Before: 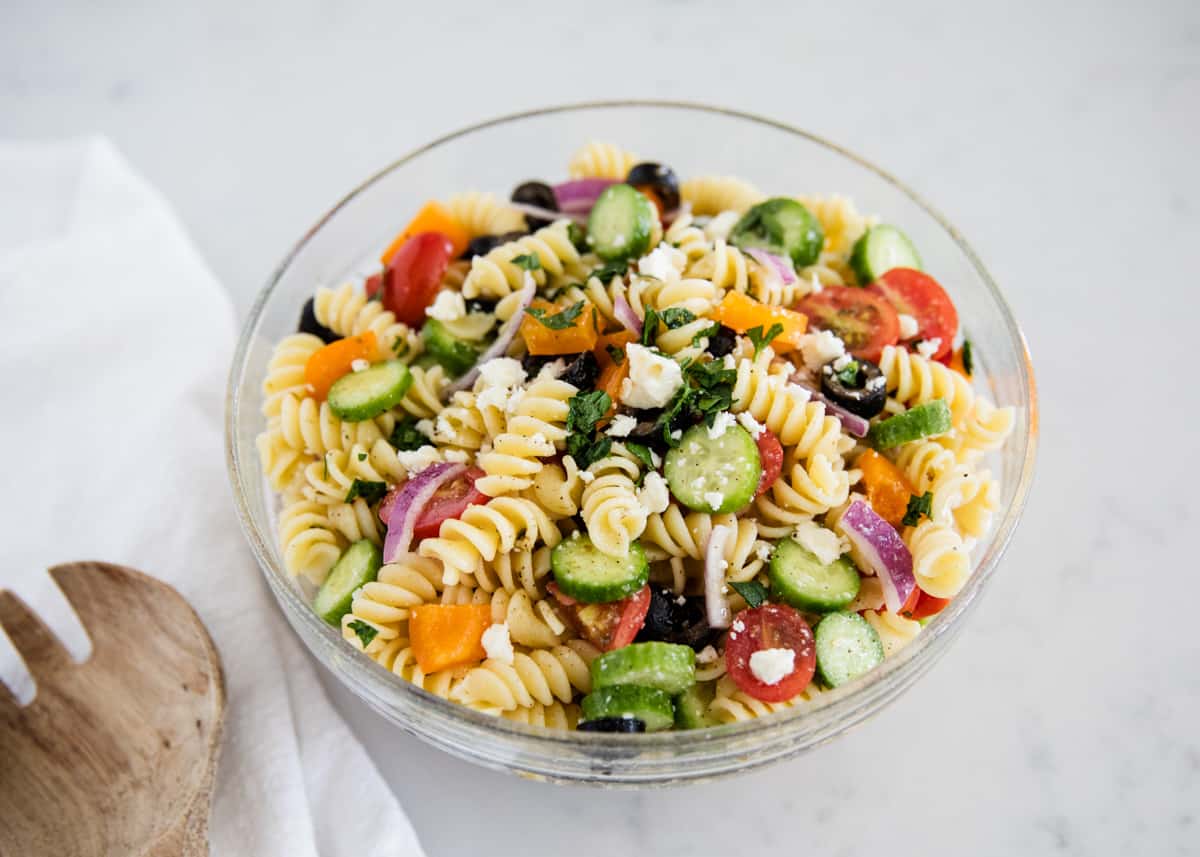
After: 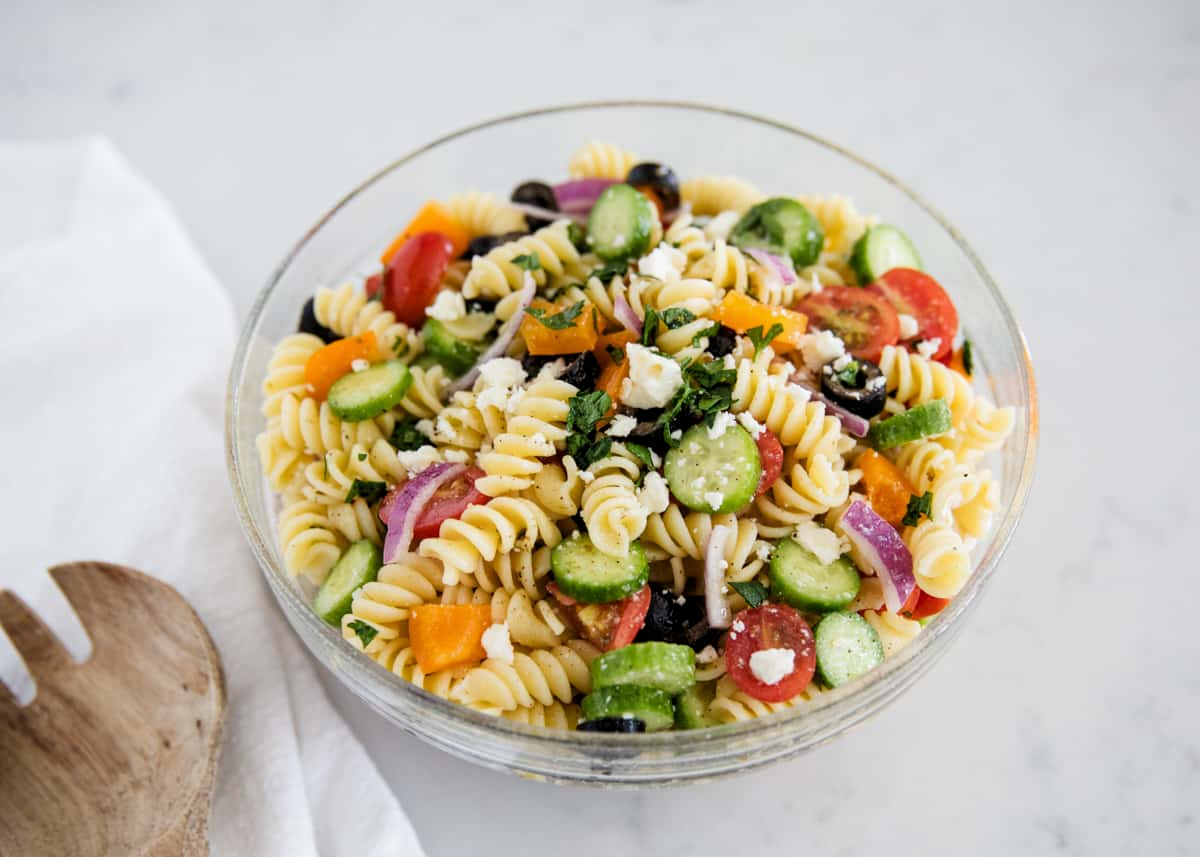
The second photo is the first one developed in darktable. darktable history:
tone equalizer: -8 EV -1.87 EV, -7 EV -1.16 EV, -6 EV -1.6 EV
